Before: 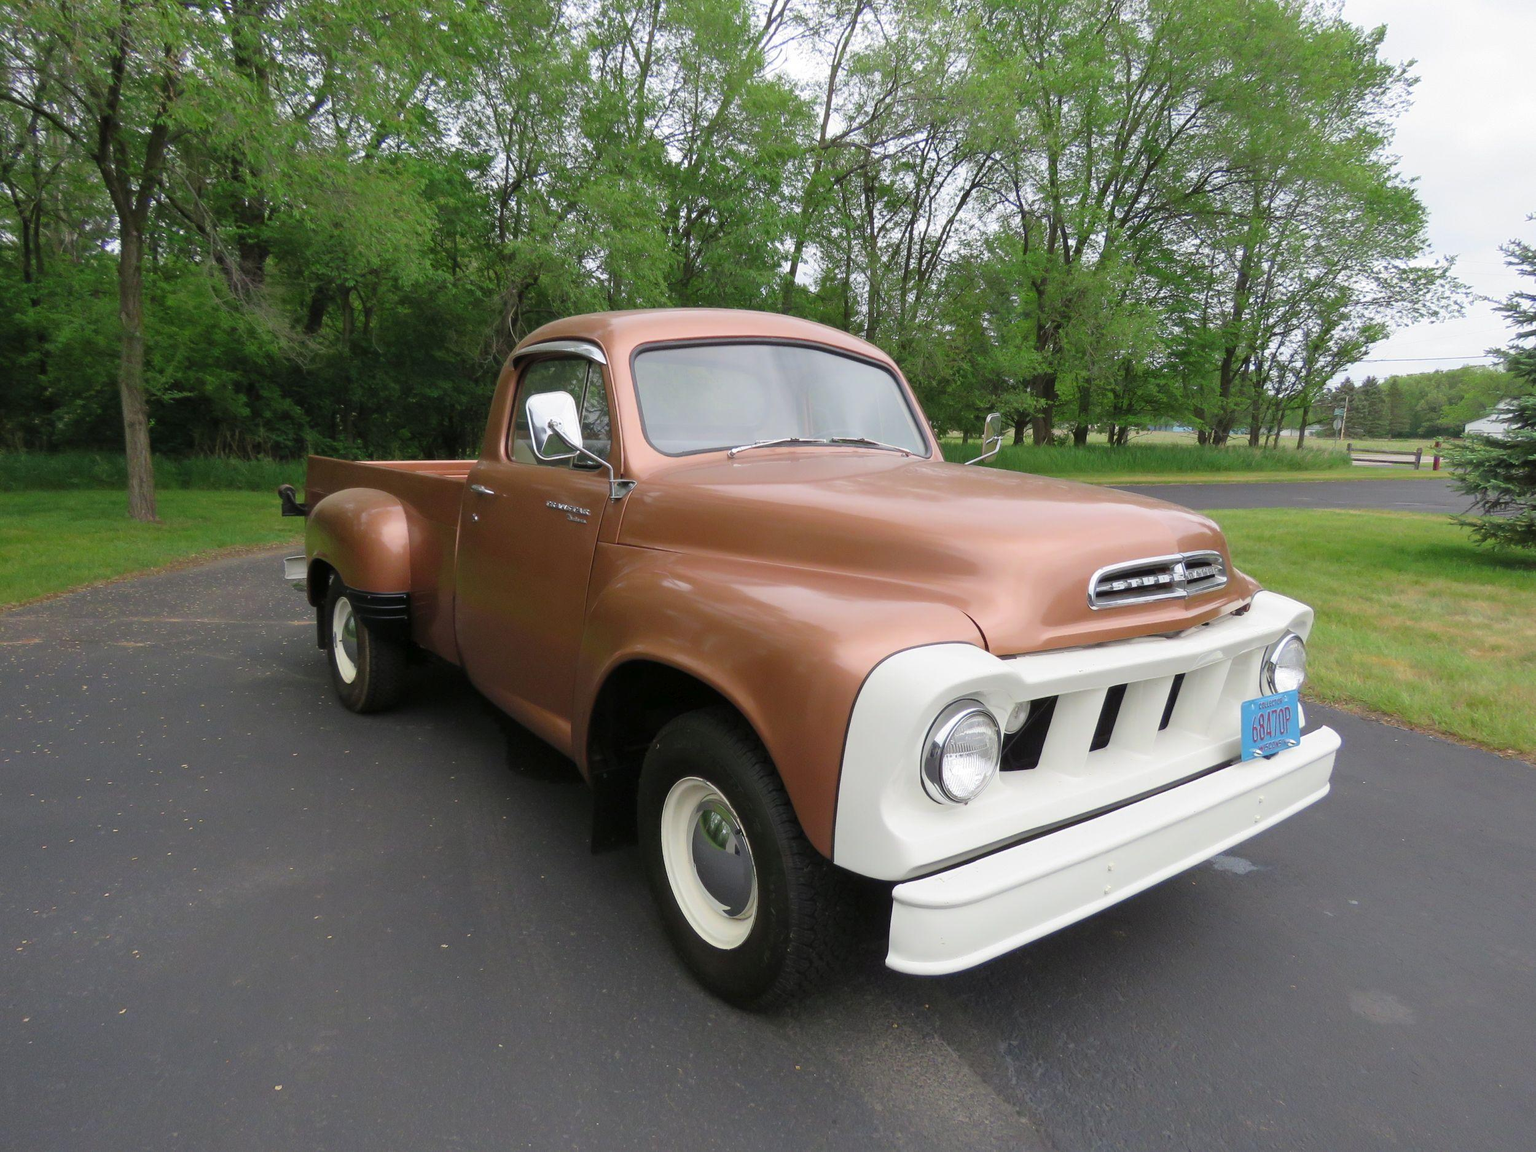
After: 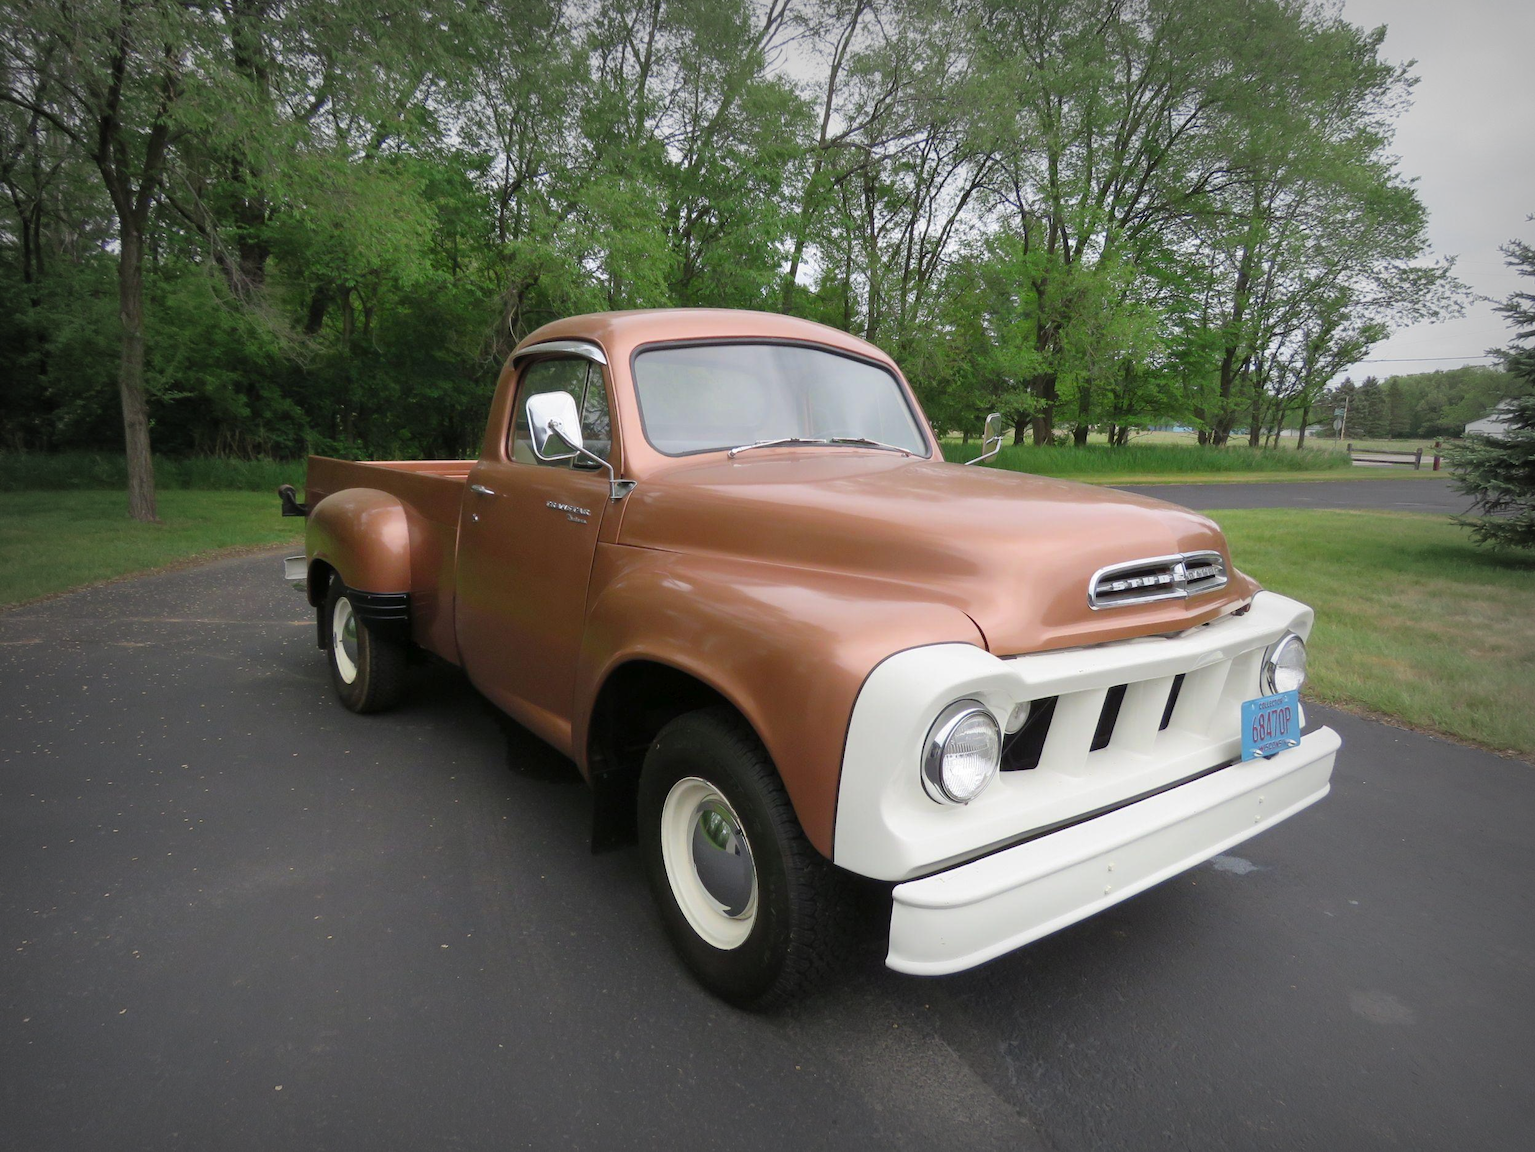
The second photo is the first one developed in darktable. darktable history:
vignetting: fall-off start 53.65%, automatic ratio true, width/height ratio 1.316, shape 0.211, unbound false
